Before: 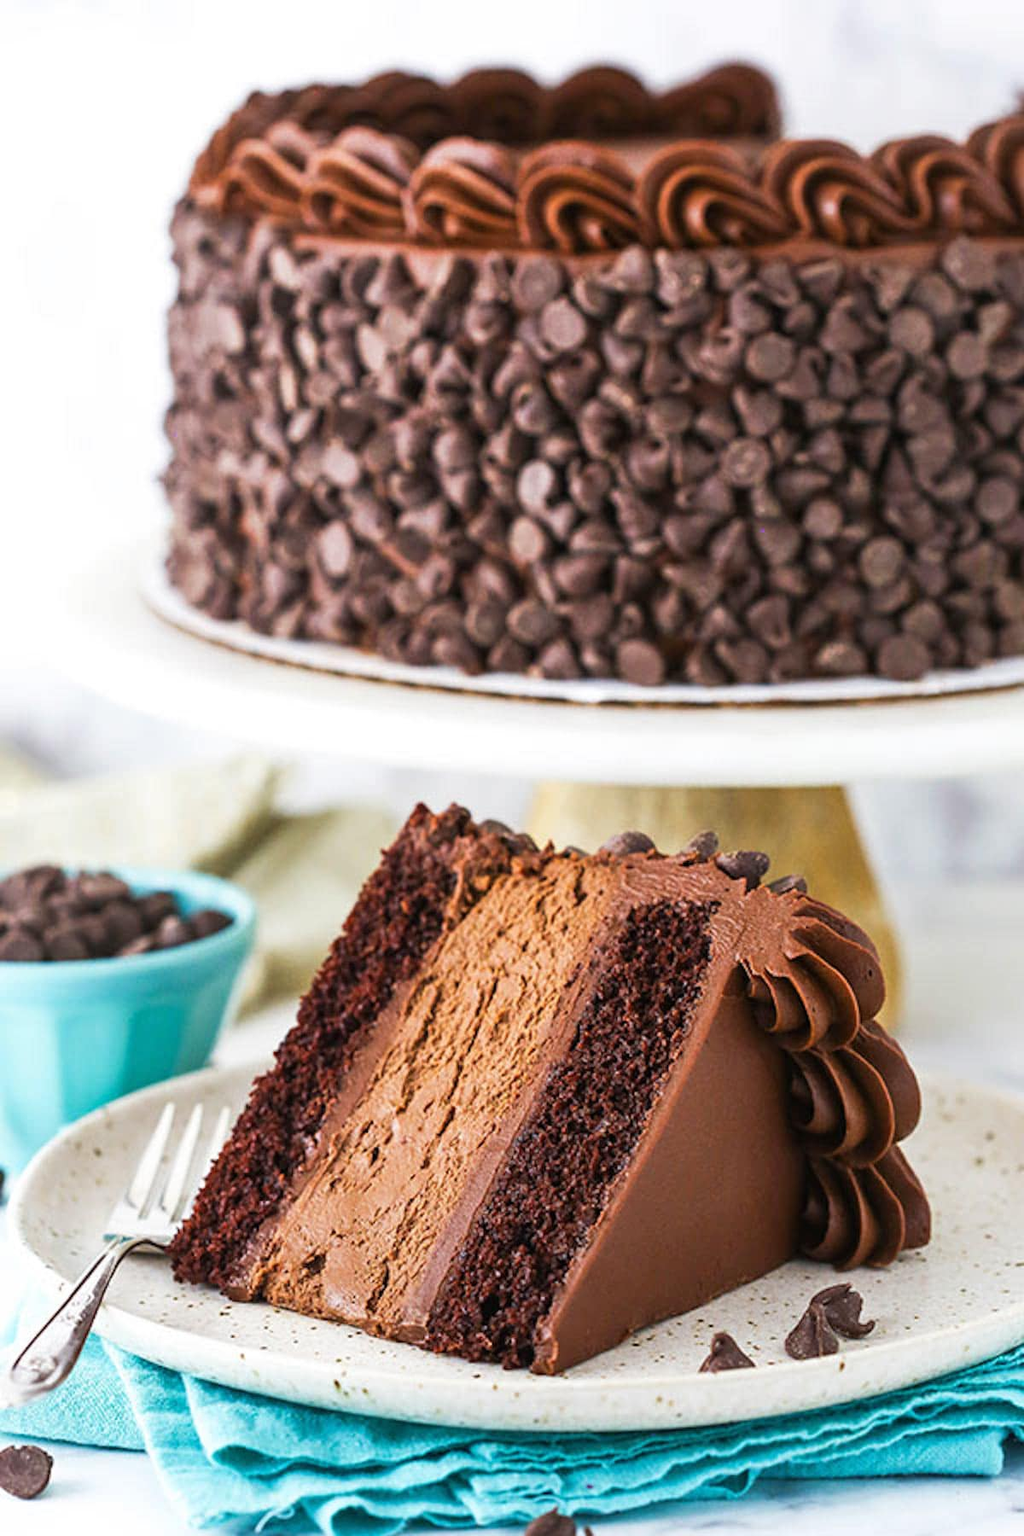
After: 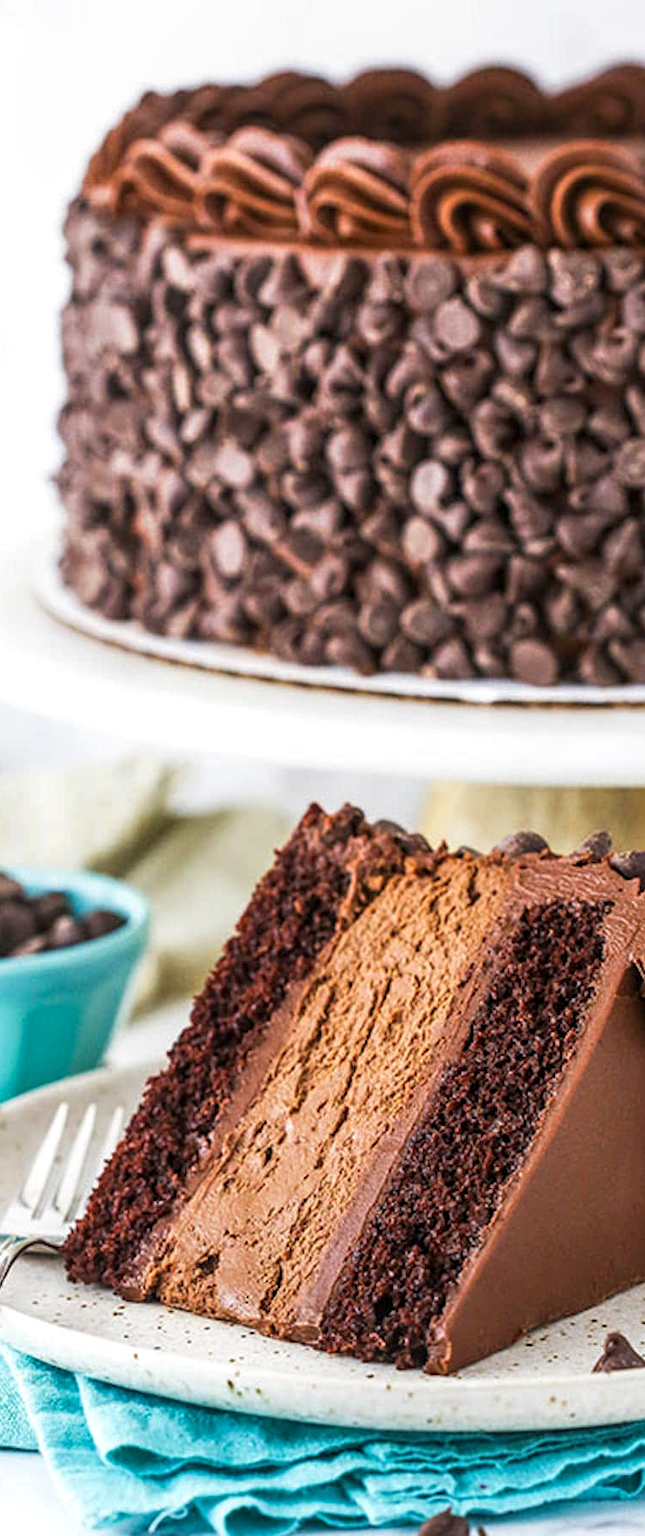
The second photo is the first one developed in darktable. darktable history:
crop: left 10.439%, right 26.428%
local contrast: on, module defaults
